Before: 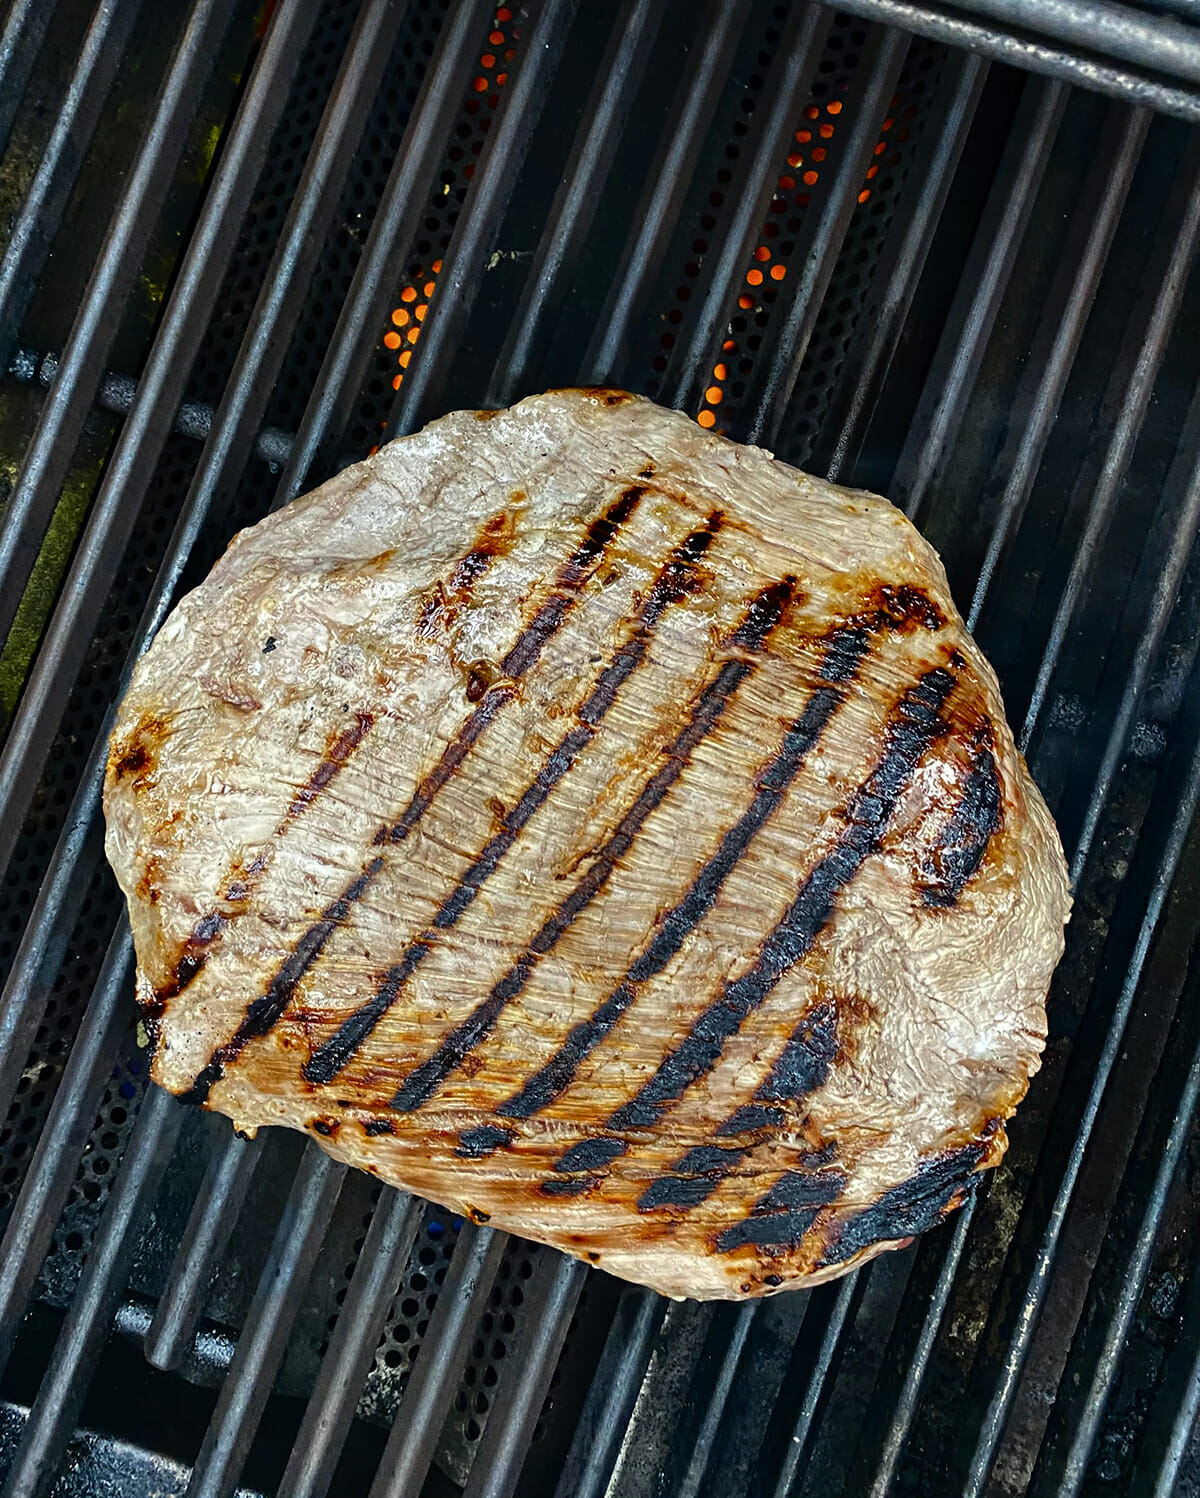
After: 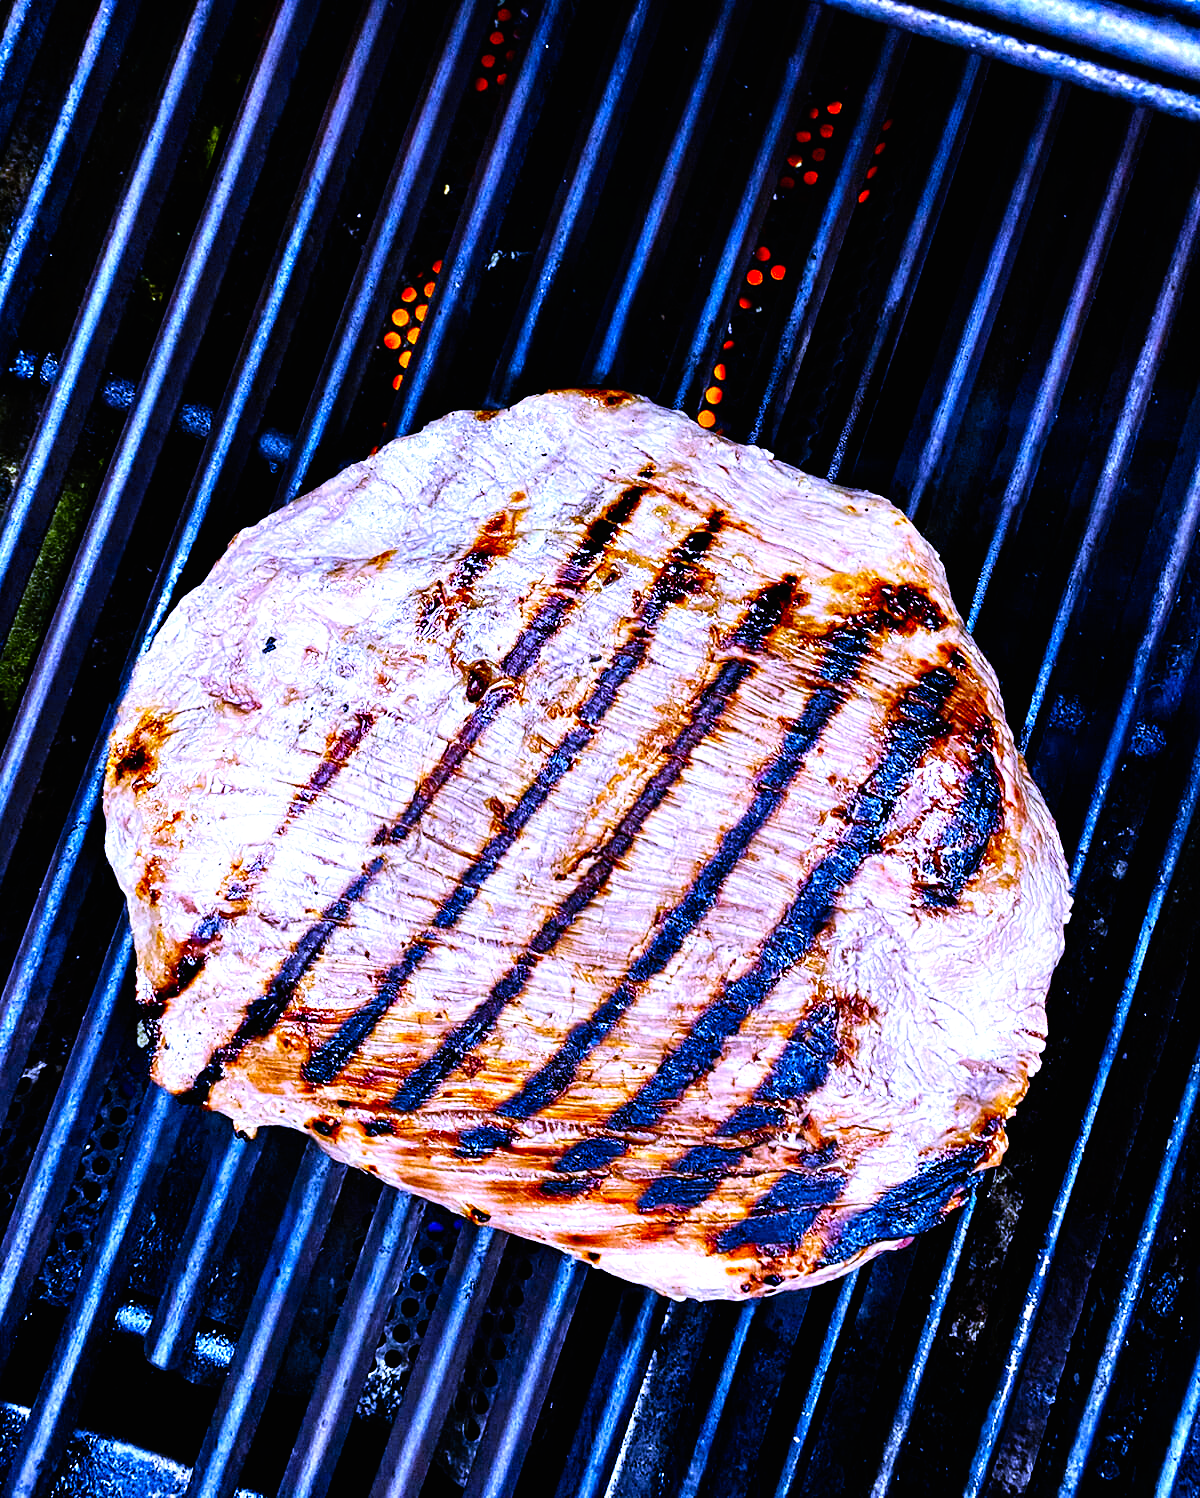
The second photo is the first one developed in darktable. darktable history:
filmic rgb: black relative exposure -8.2 EV, white relative exposure 2.2 EV, threshold 3 EV, hardness 7.11, latitude 85.74%, contrast 1.696, highlights saturation mix -4%, shadows ↔ highlights balance -2.69%, preserve chrominance no, color science v5 (2021), contrast in shadows safe, contrast in highlights safe, enable highlight reconstruction true
white balance: red 0.98, blue 1.61
contrast brightness saturation: contrast 0.2, brightness 0.16, saturation 0.22
color balance: lift [1.004, 1.002, 1.002, 0.998], gamma [1, 1.007, 1.002, 0.993], gain [1, 0.977, 1.013, 1.023], contrast -3.64%
